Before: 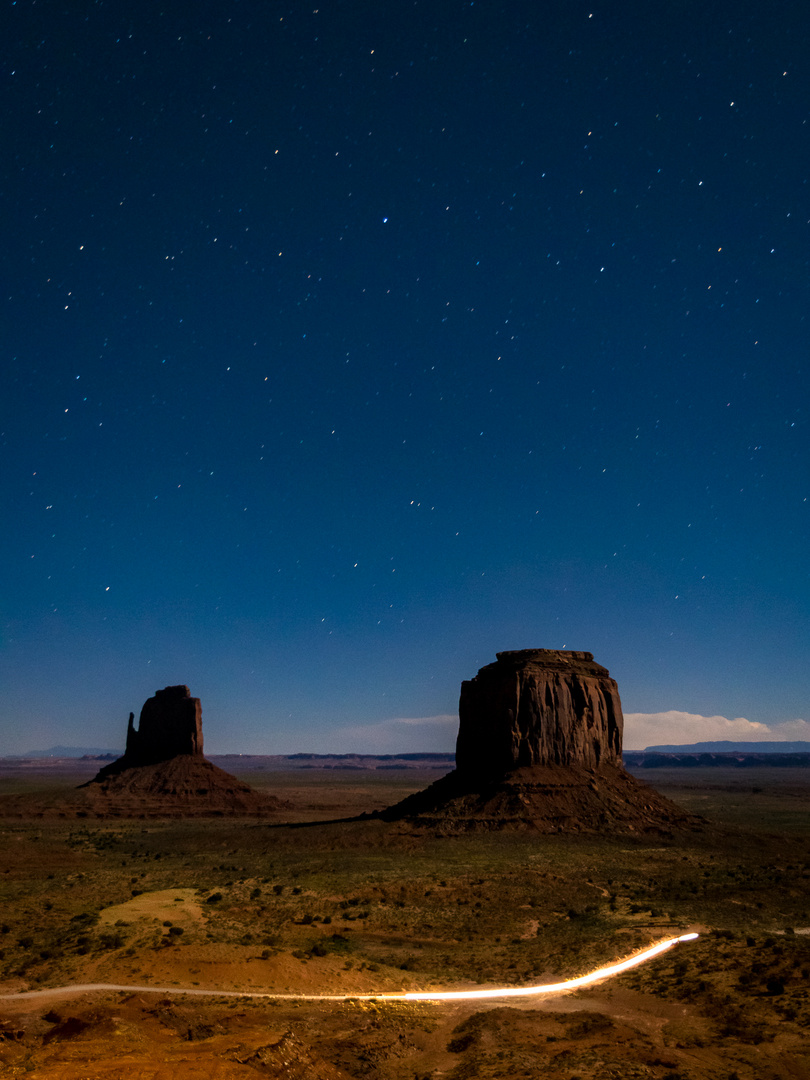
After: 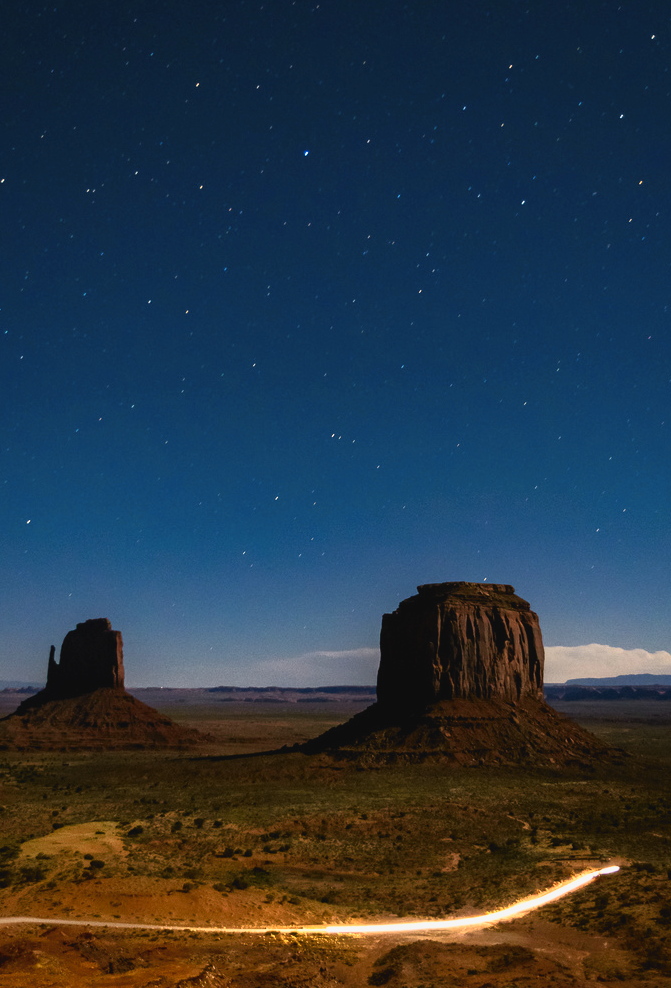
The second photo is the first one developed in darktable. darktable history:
crop: left 9.807%, top 6.259%, right 7.334%, bottom 2.177%
white balance: red 1, blue 1
tone curve: curves: ch0 [(0, 0.038) (0.193, 0.212) (0.461, 0.502) (0.629, 0.731) (0.838, 0.916) (1, 0.967)]; ch1 [(0, 0) (0.35, 0.356) (0.45, 0.453) (0.504, 0.503) (0.532, 0.524) (0.558, 0.559) (0.735, 0.762) (1, 1)]; ch2 [(0, 0) (0.281, 0.266) (0.456, 0.469) (0.5, 0.5) (0.533, 0.545) (0.606, 0.607) (0.646, 0.654) (1, 1)], color space Lab, independent channels, preserve colors none
